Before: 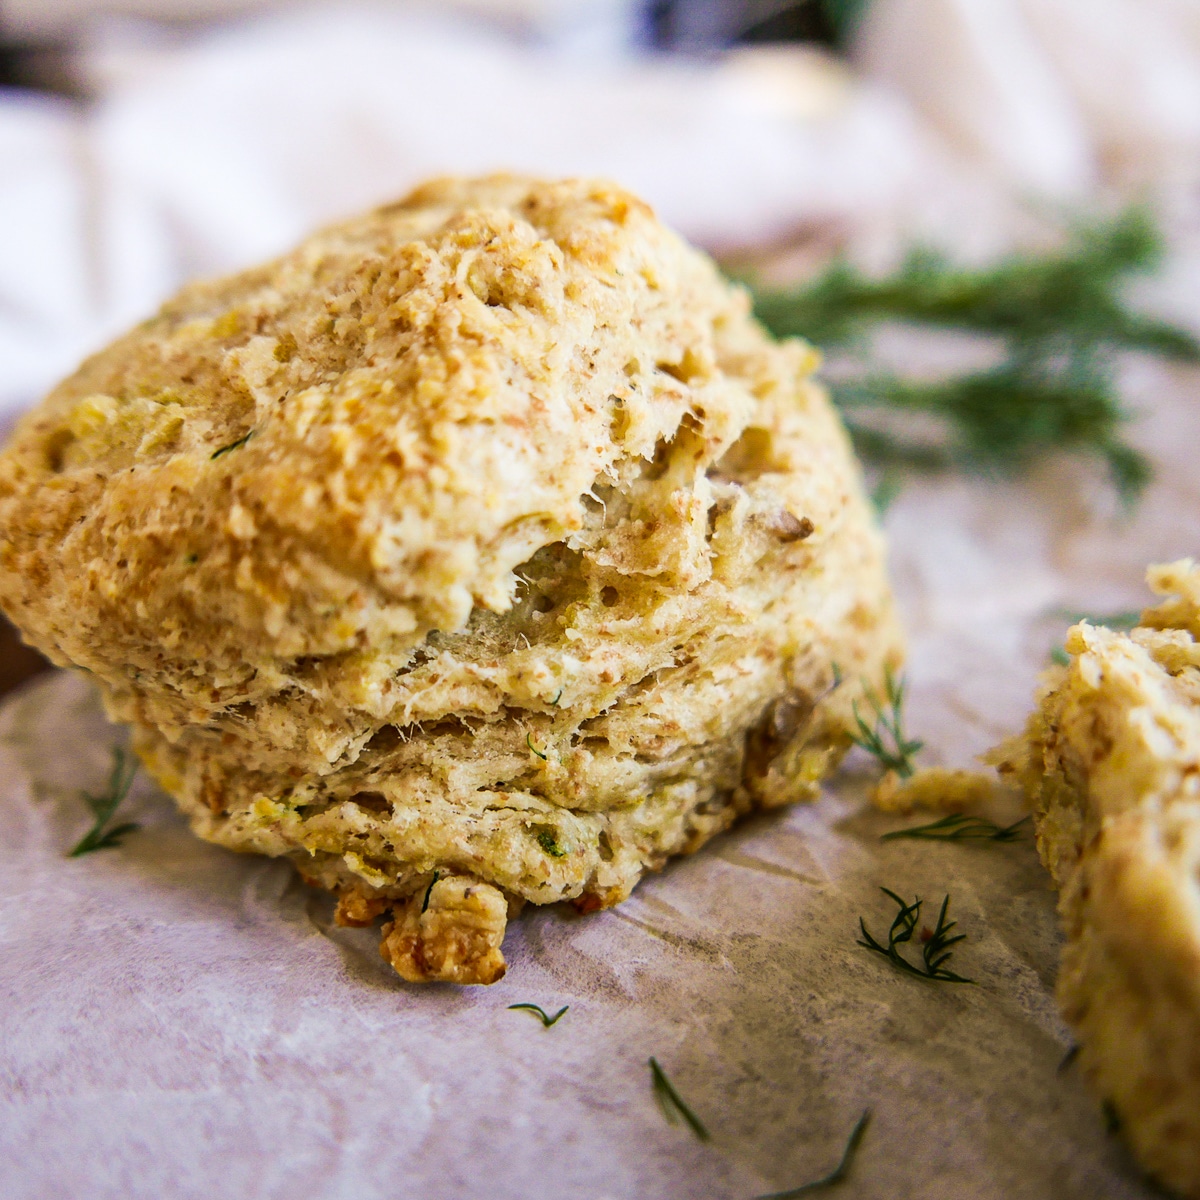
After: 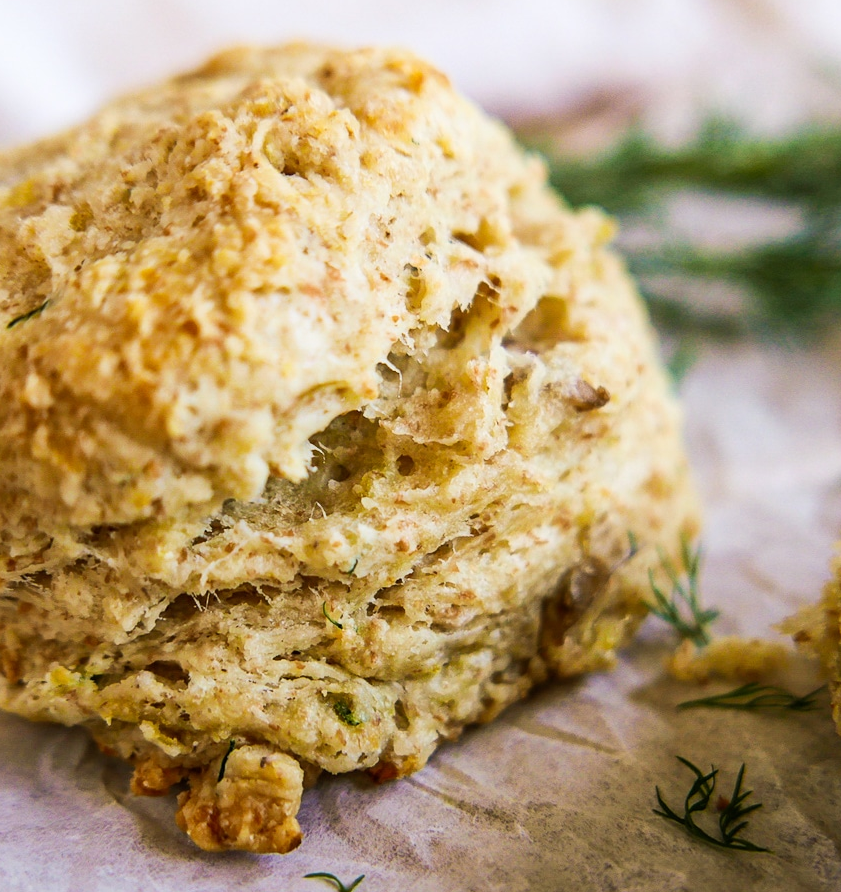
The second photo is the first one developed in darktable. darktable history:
crop and rotate: left 17.005%, top 10.928%, right 12.906%, bottom 14.73%
